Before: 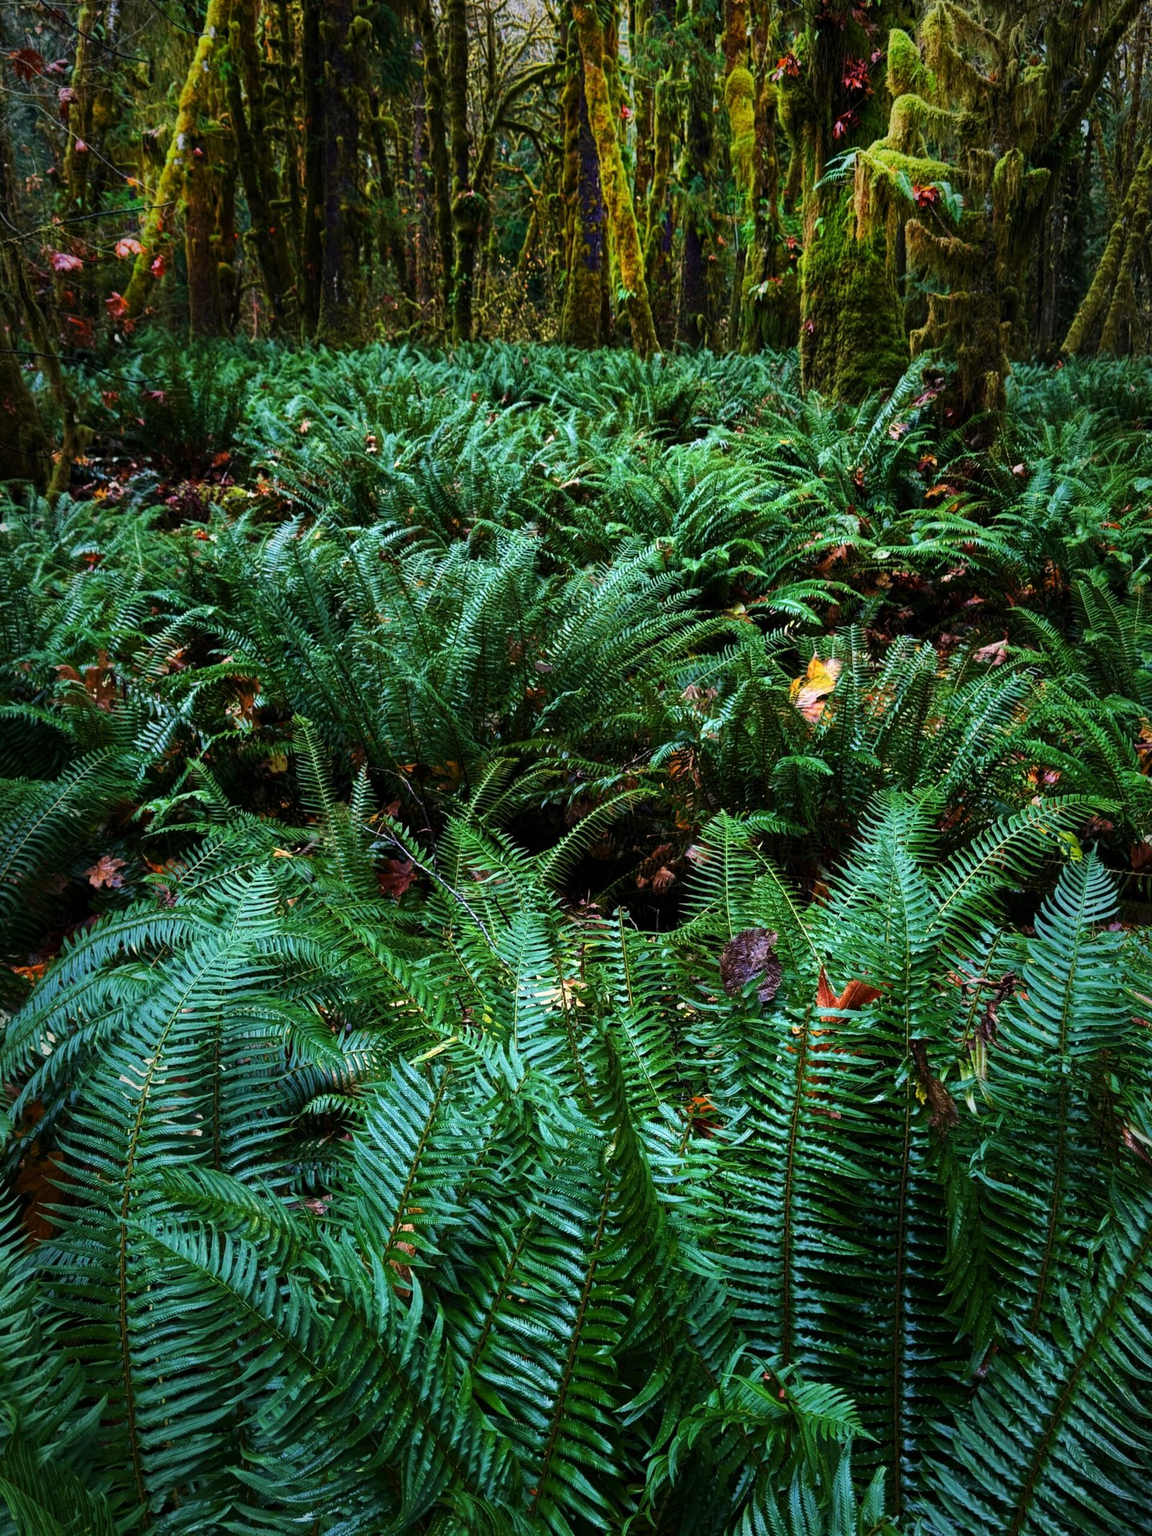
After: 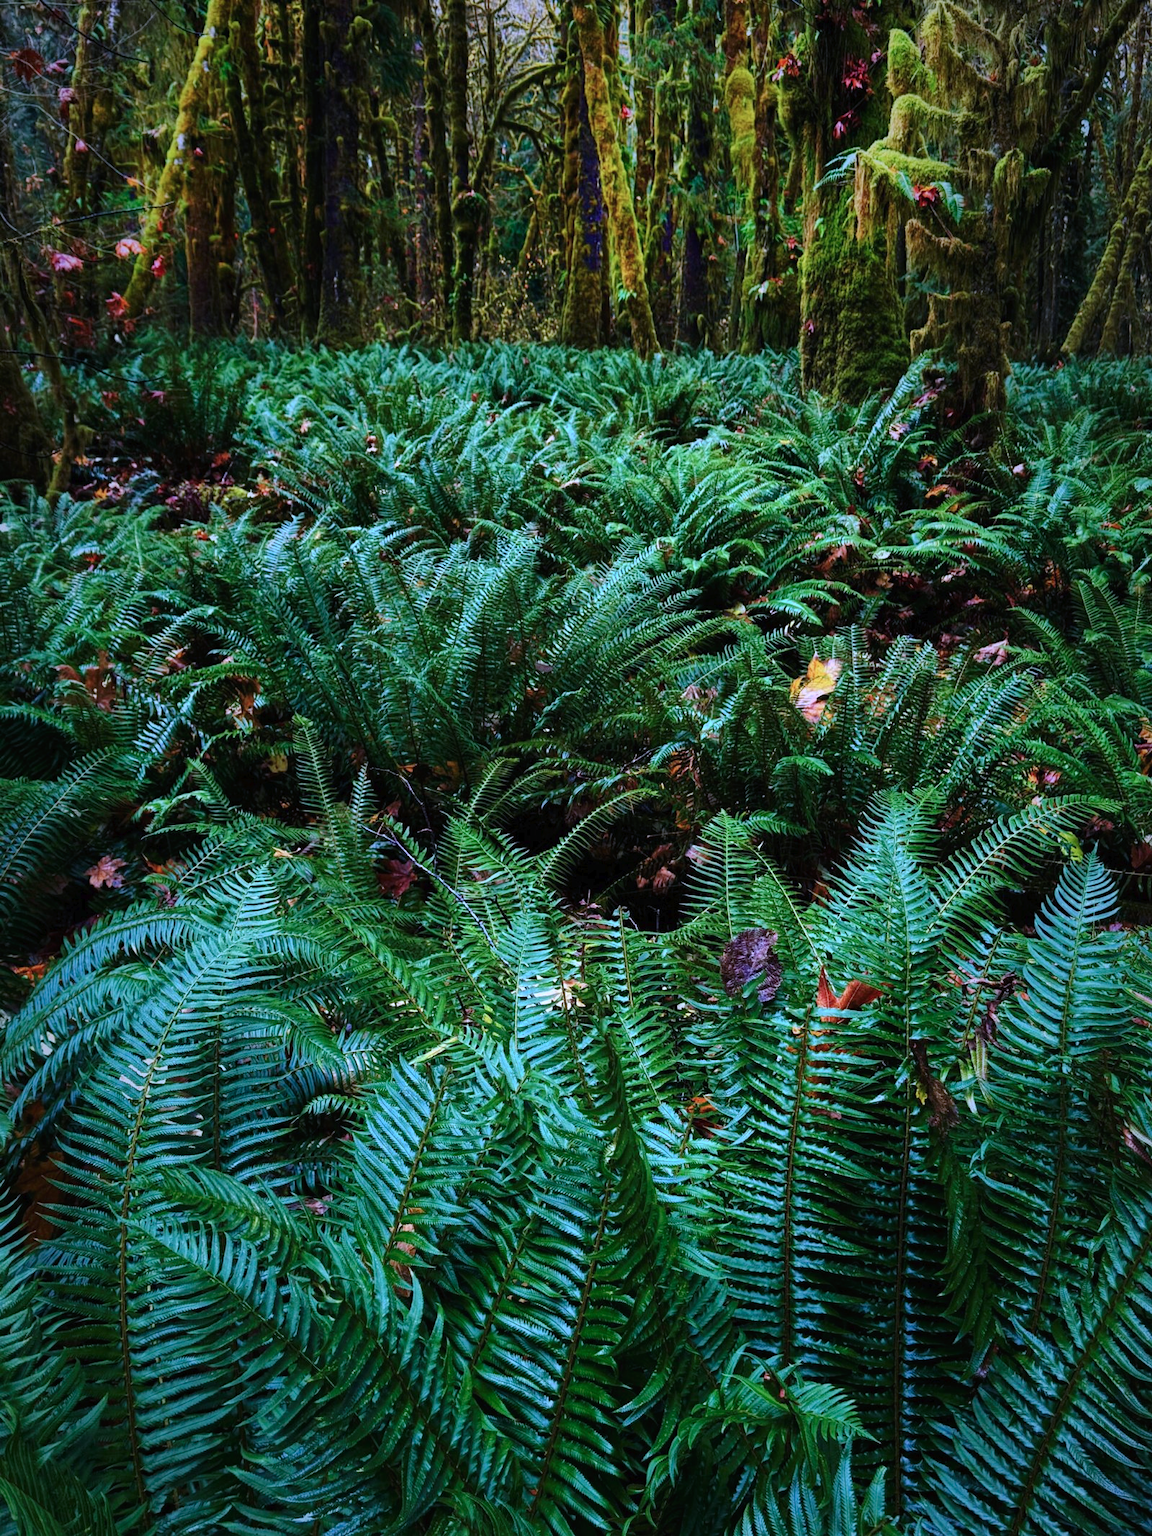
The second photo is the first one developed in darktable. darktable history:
color calibration: output R [1.003, 0.027, -0.041, 0], output G [-0.018, 1.043, -0.038, 0], output B [0.071, -0.086, 1.017, 0], illuminant as shot in camera, x 0.379, y 0.396, temperature 4135.15 K
tone curve: curves: ch0 [(0, 0) (0.003, 0.013) (0.011, 0.018) (0.025, 0.027) (0.044, 0.045) (0.069, 0.068) (0.1, 0.096) (0.136, 0.13) (0.177, 0.168) (0.224, 0.217) (0.277, 0.277) (0.335, 0.338) (0.399, 0.401) (0.468, 0.473) (0.543, 0.544) (0.623, 0.621) (0.709, 0.7) (0.801, 0.781) (0.898, 0.869) (1, 1)], preserve colors none
